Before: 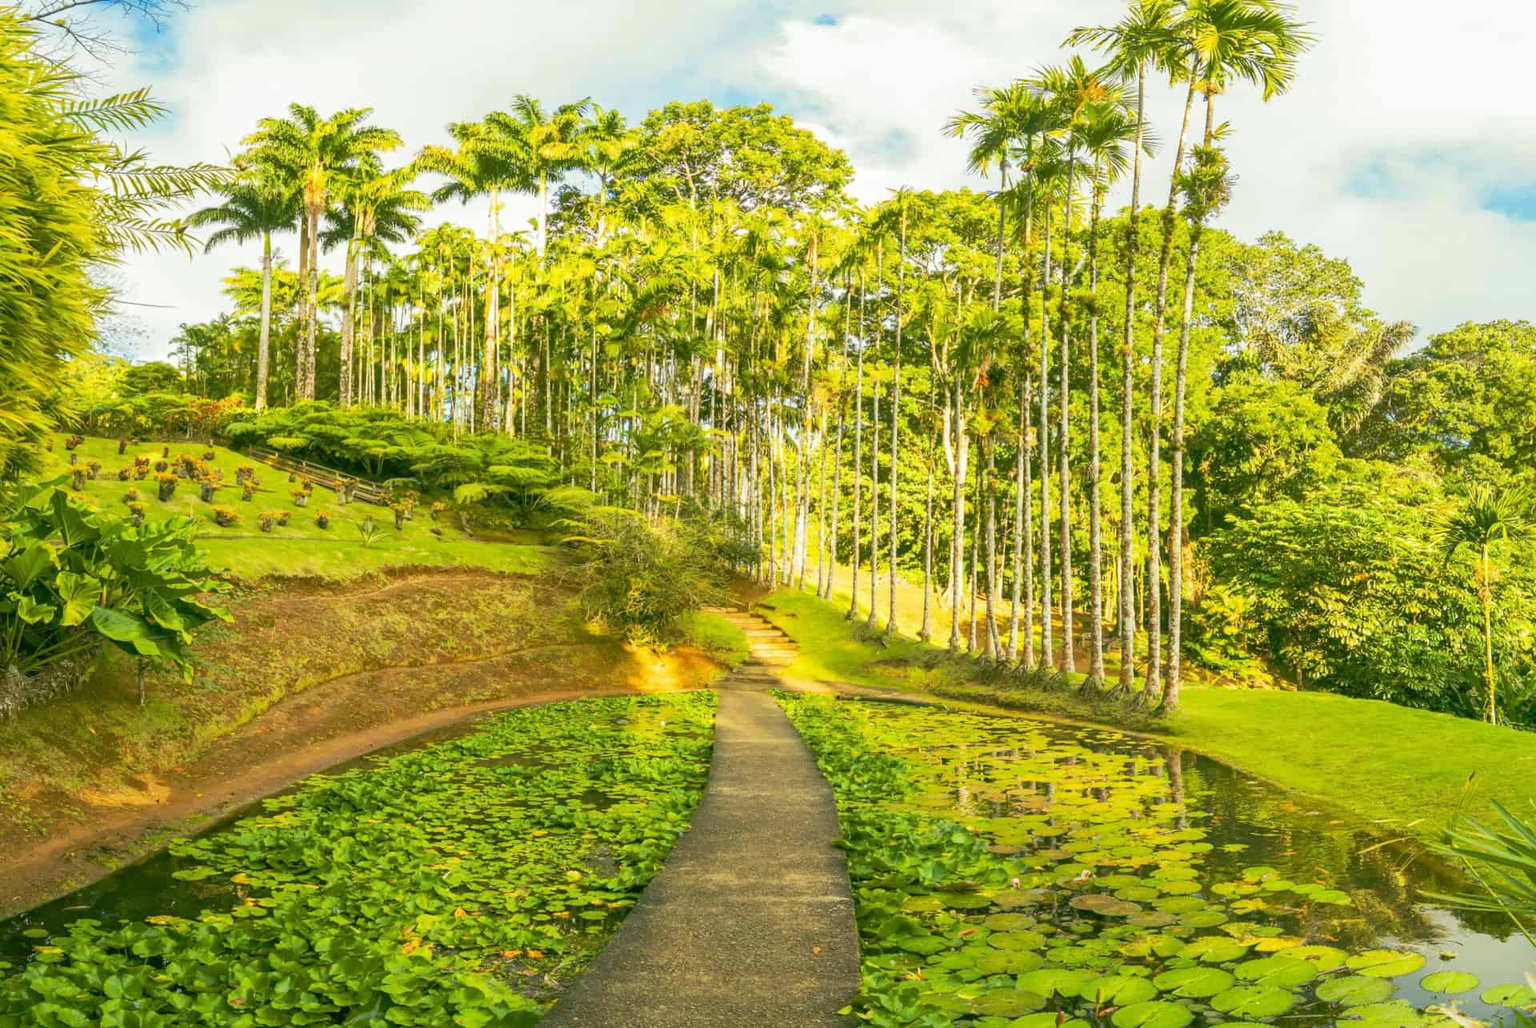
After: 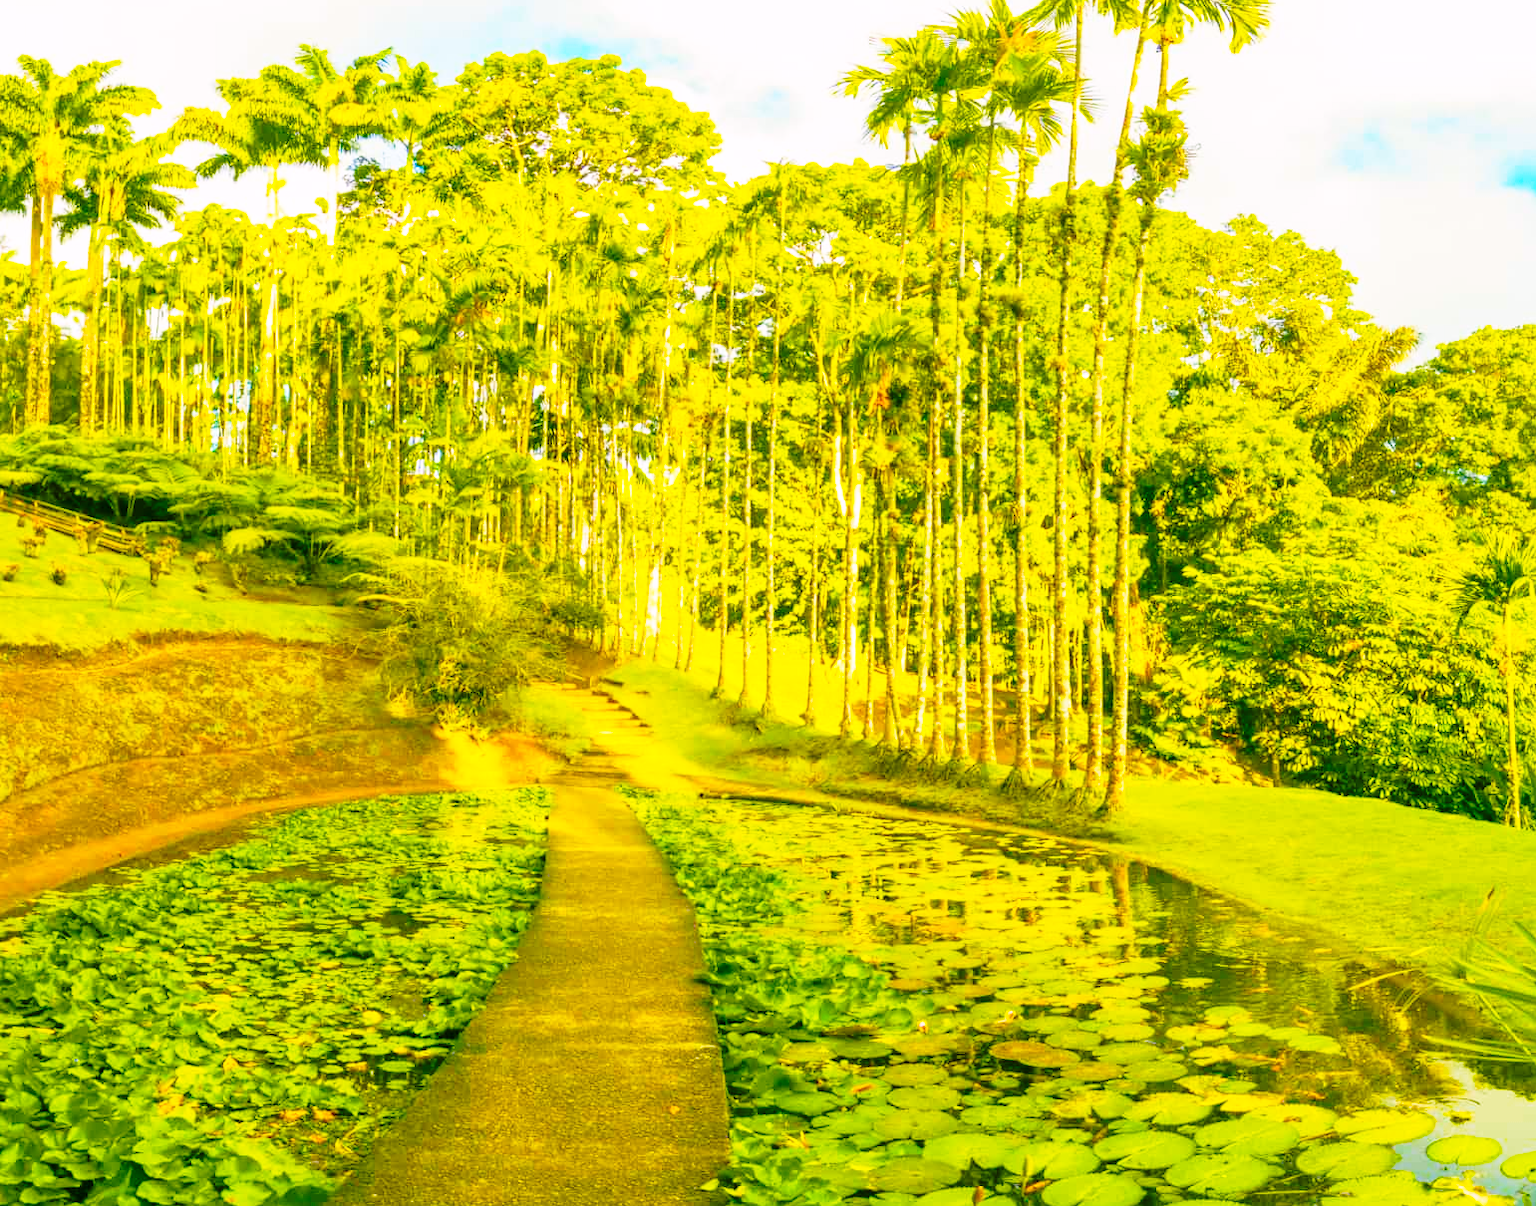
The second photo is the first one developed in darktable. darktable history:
crop and rotate: left 17.959%, top 5.771%, right 1.742%
color balance rgb: linear chroma grading › global chroma 42%, perceptual saturation grading › global saturation 42%, global vibrance 33%
base curve: curves: ch0 [(0, 0) (0.028, 0.03) (0.121, 0.232) (0.46, 0.748) (0.859, 0.968) (1, 1)], preserve colors none
color correction: highlights a* 3.12, highlights b* -1.55, shadows a* -0.101, shadows b* 2.52, saturation 0.98
